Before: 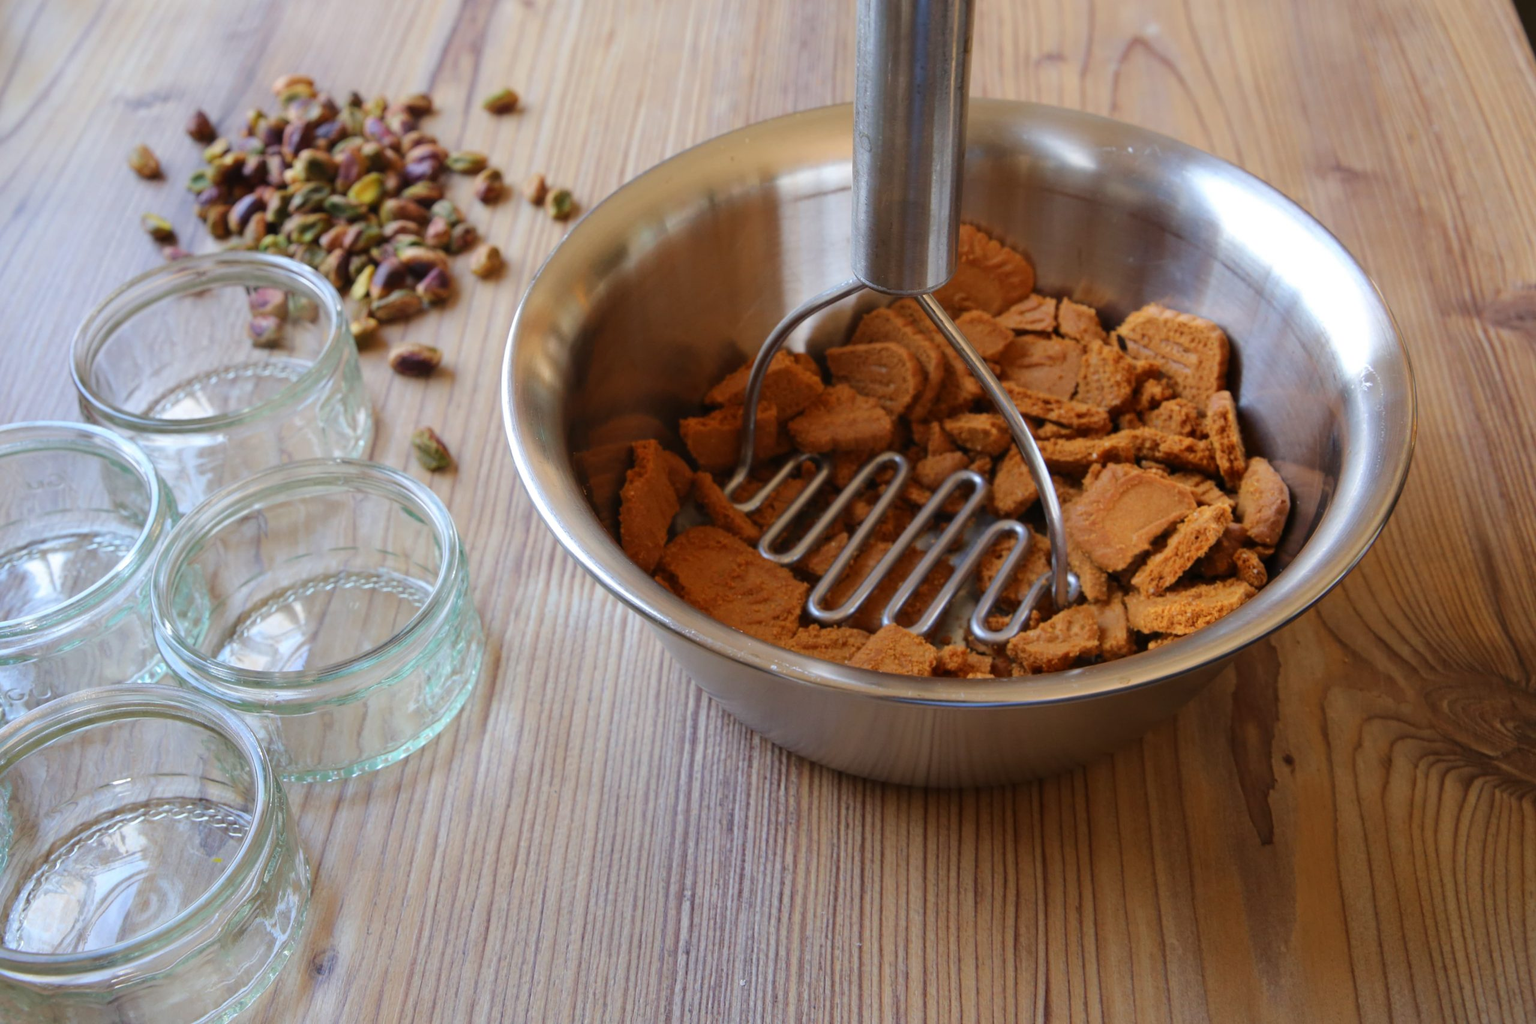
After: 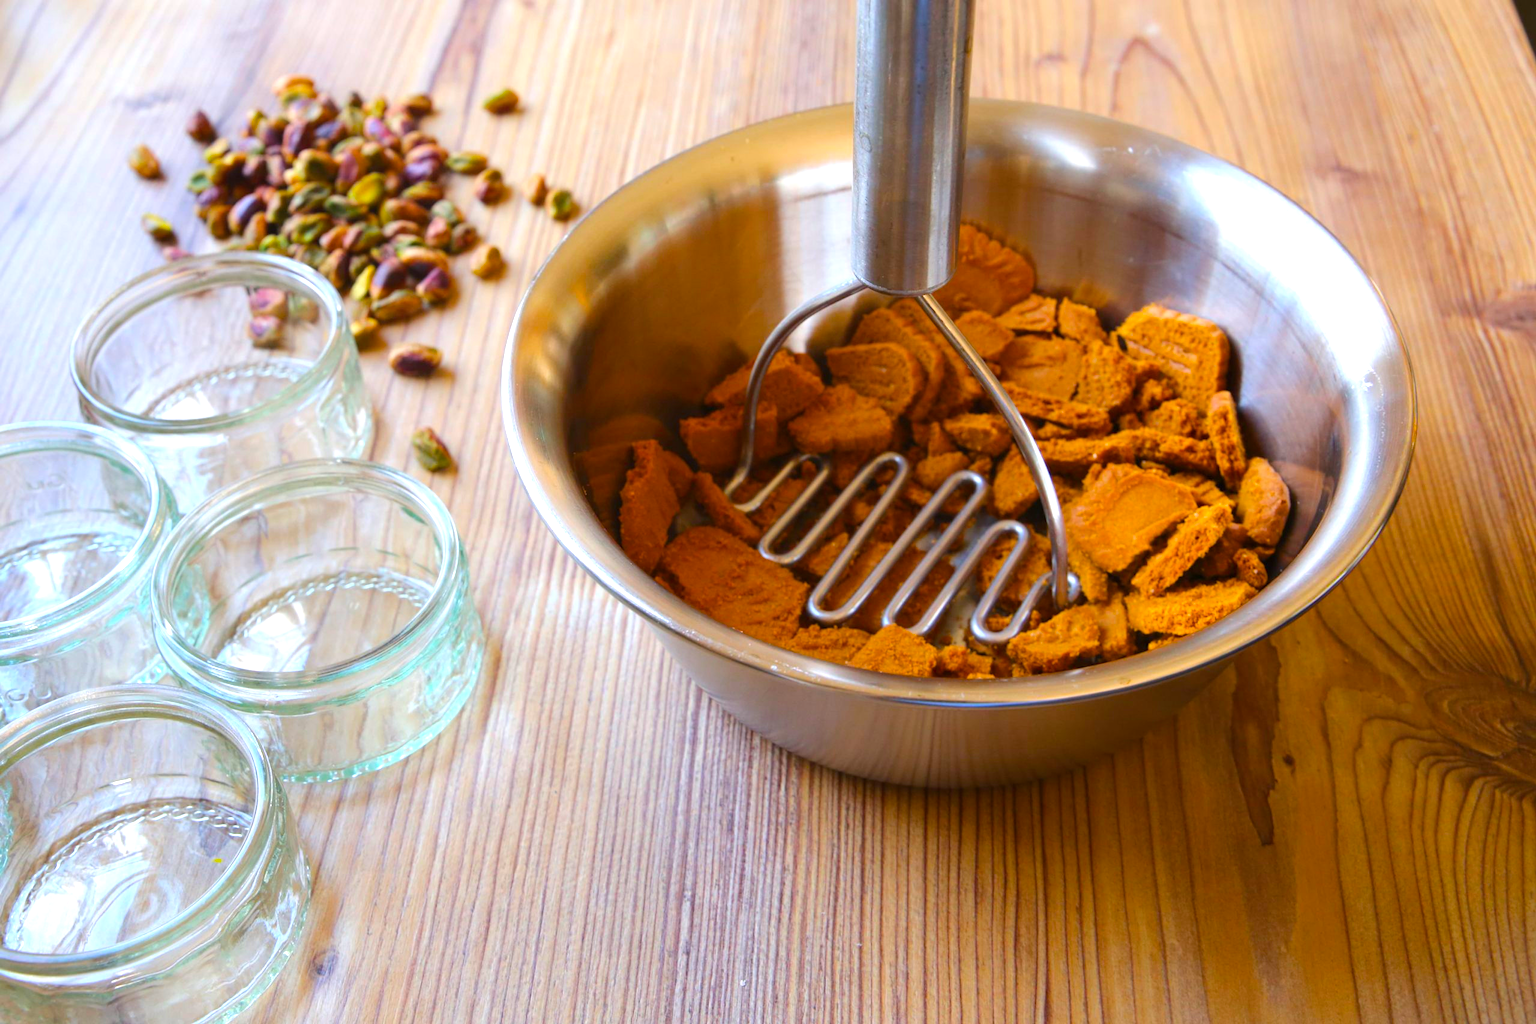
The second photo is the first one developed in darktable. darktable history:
exposure: black level correction 0, exposure 0.7 EV, compensate exposure bias true, compensate highlight preservation false
color balance rgb: linear chroma grading › global chroma 15%, perceptual saturation grading › global saturation 30%
